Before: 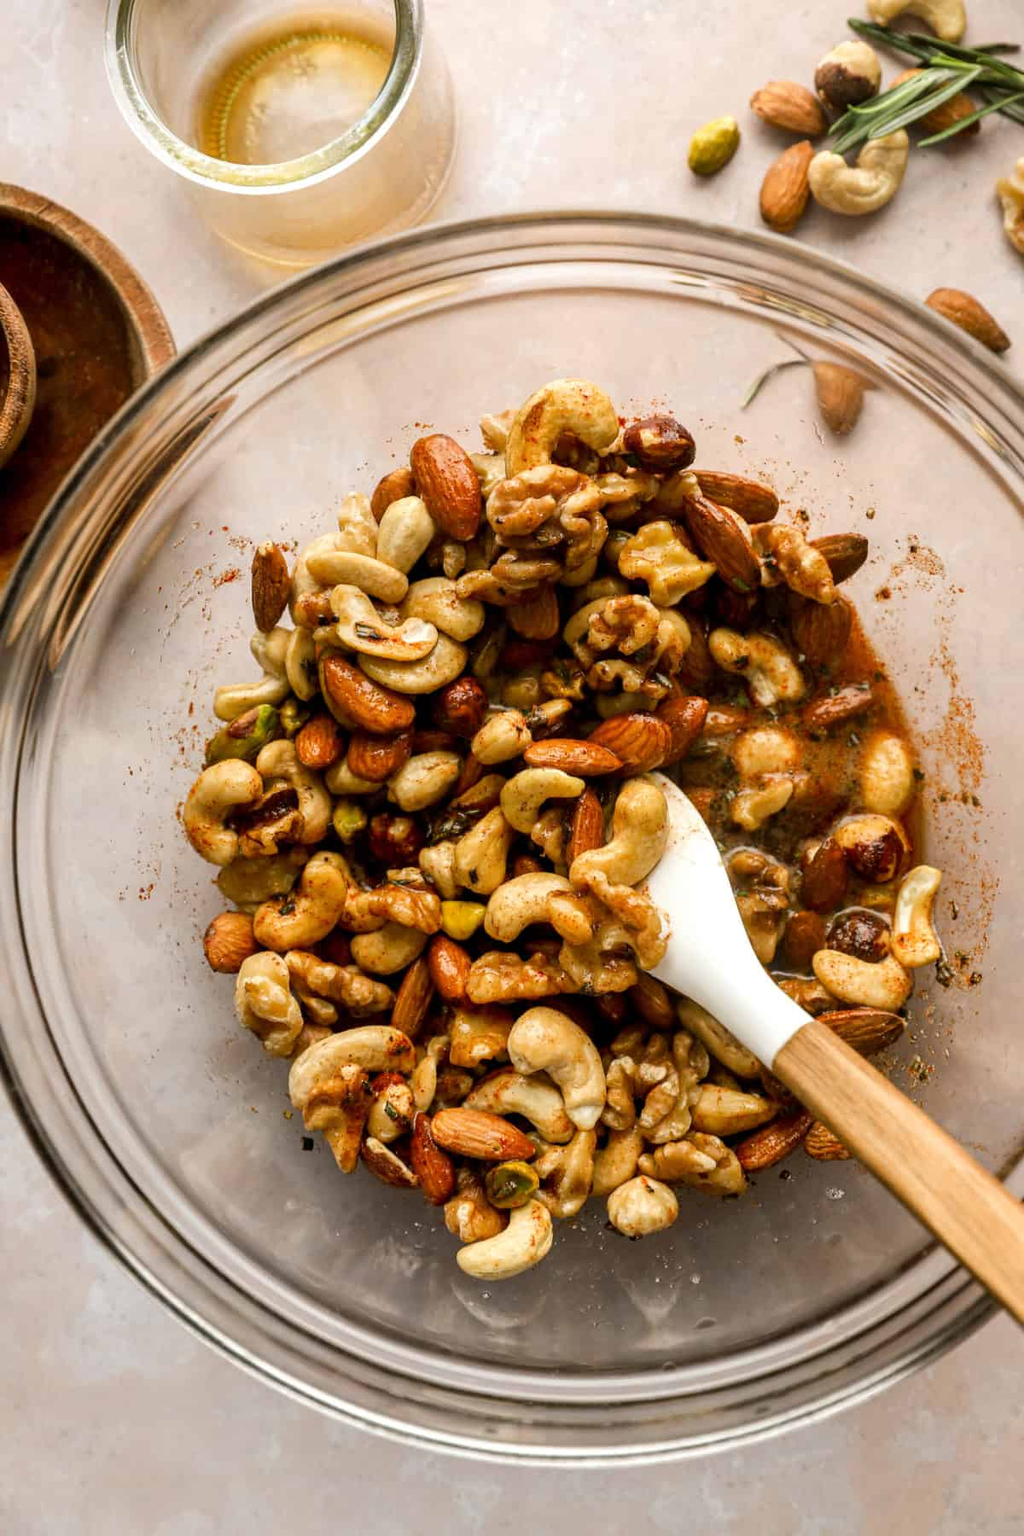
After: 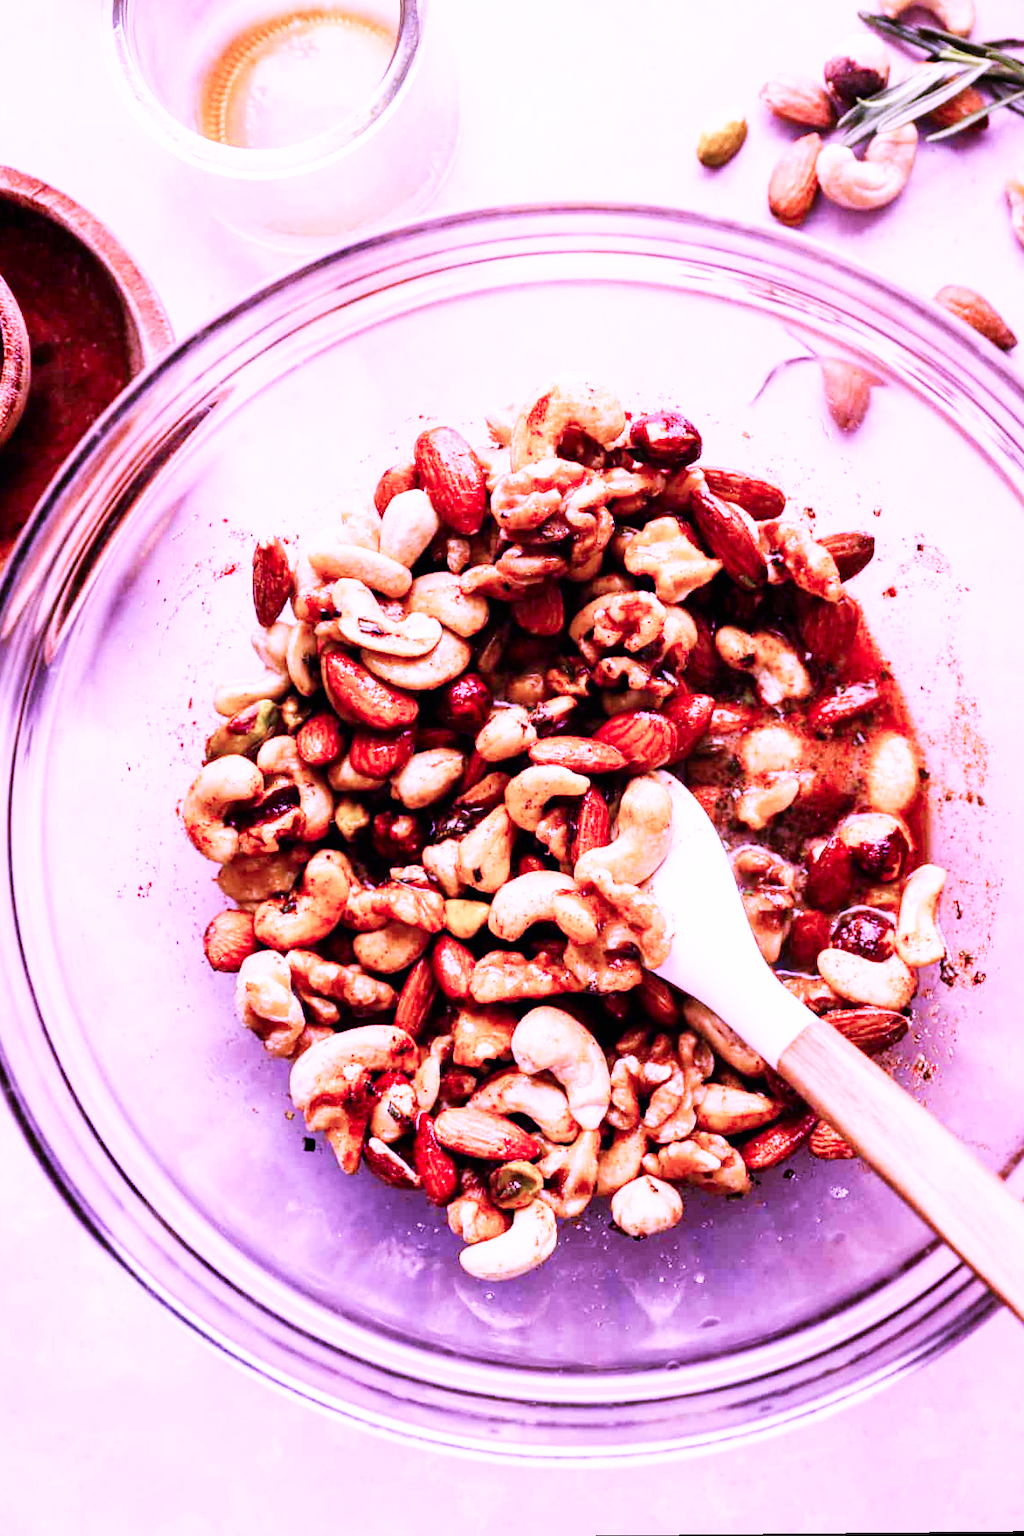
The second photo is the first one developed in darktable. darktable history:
rotate and perspective: rotation 0.174°, lens shift (vertical) 0.013, lens shift (horizontal) 0.019, shear 0.001, automatic cropping original format, crop left 0.007, crop right 0.991, crop top 0.016, crop bottom 0.997
base curve: curves: ch0 [(0, 0) (0.007, 0.004) (0.027, 0.03) (0.046, 0.07) (0.207, 0.54) (0.442, 0.872) (0.673, 0.972) (1, 1)], preserve colors none
contrast brightness saturation: saturation 0.1
color calibration: illuminant custom, x 0.379, y 0.481, temperature 4443.07 K
